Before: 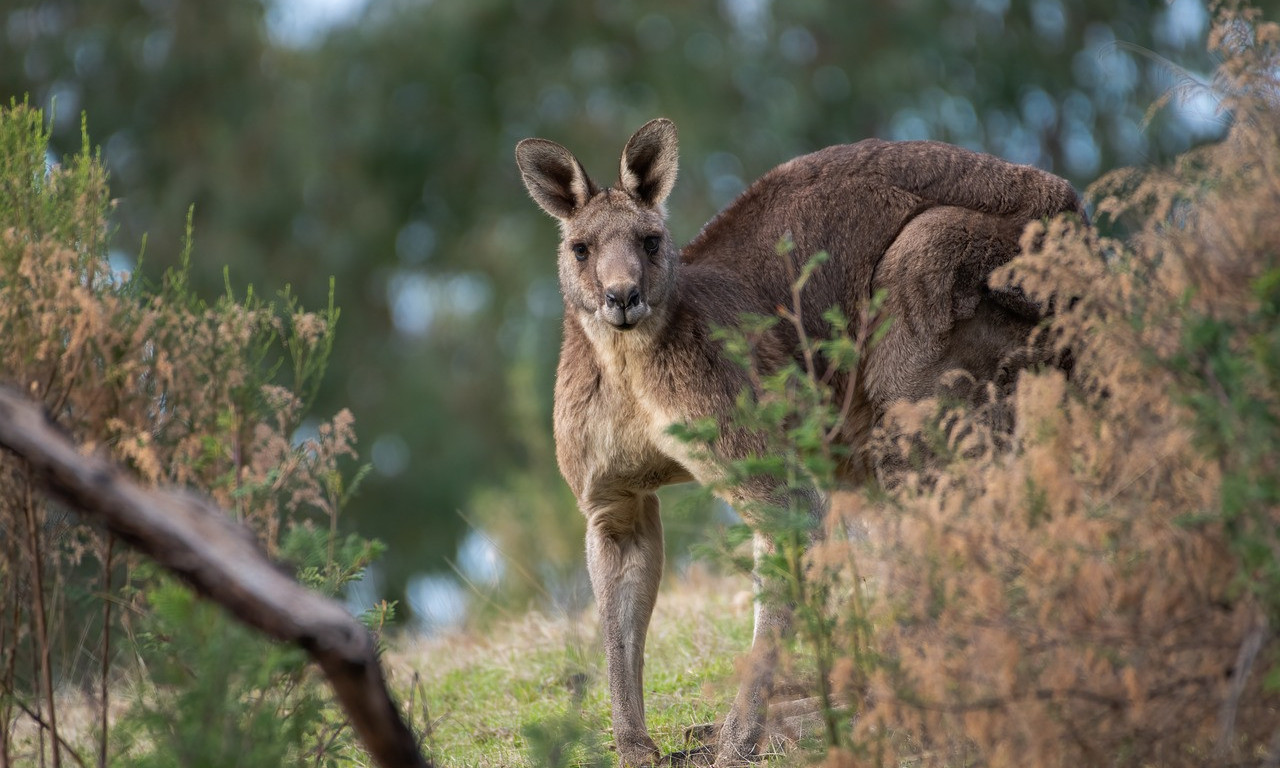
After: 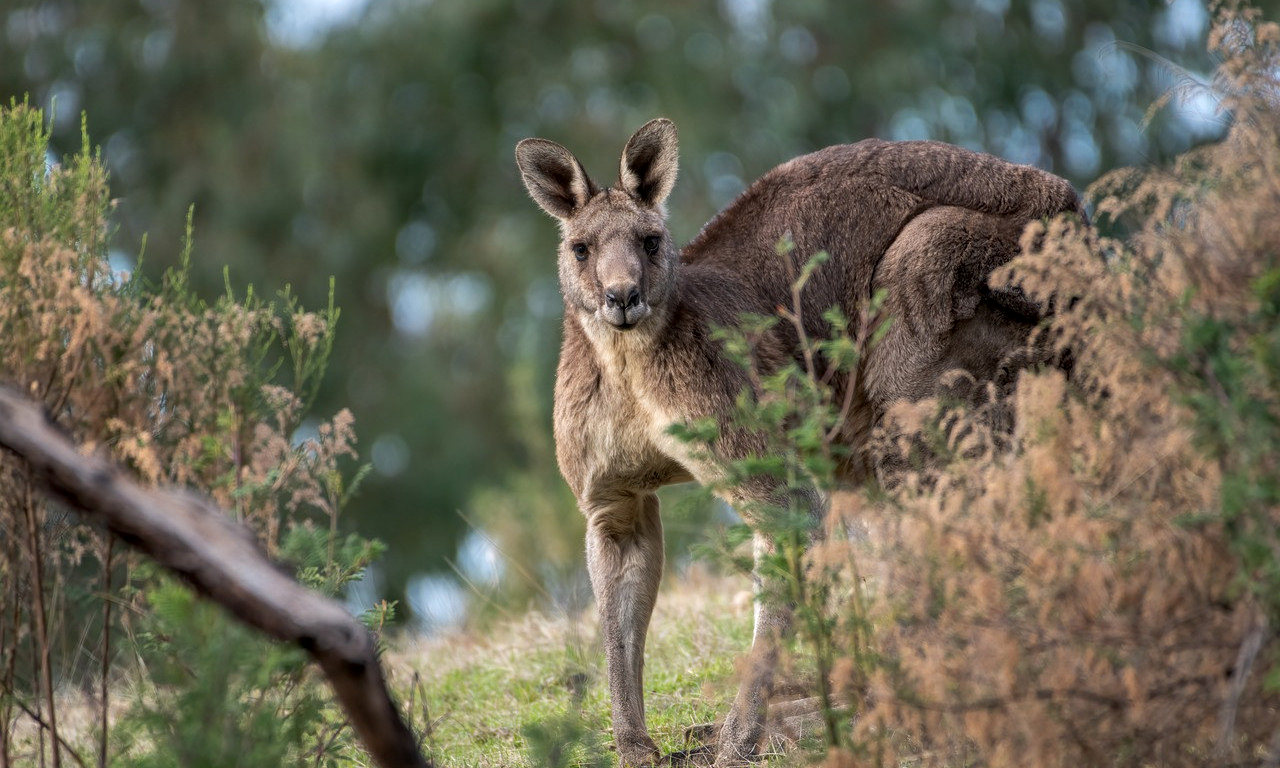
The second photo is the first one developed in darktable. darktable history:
exposure: compensate highlight preservation false
local contrast: on, module defaults
shadows and highlights: radius 105.89, shadows 45.34, highlights -67.53, highlights color adjustment 53.14%, low approximation 0.01, soften with gaussian
